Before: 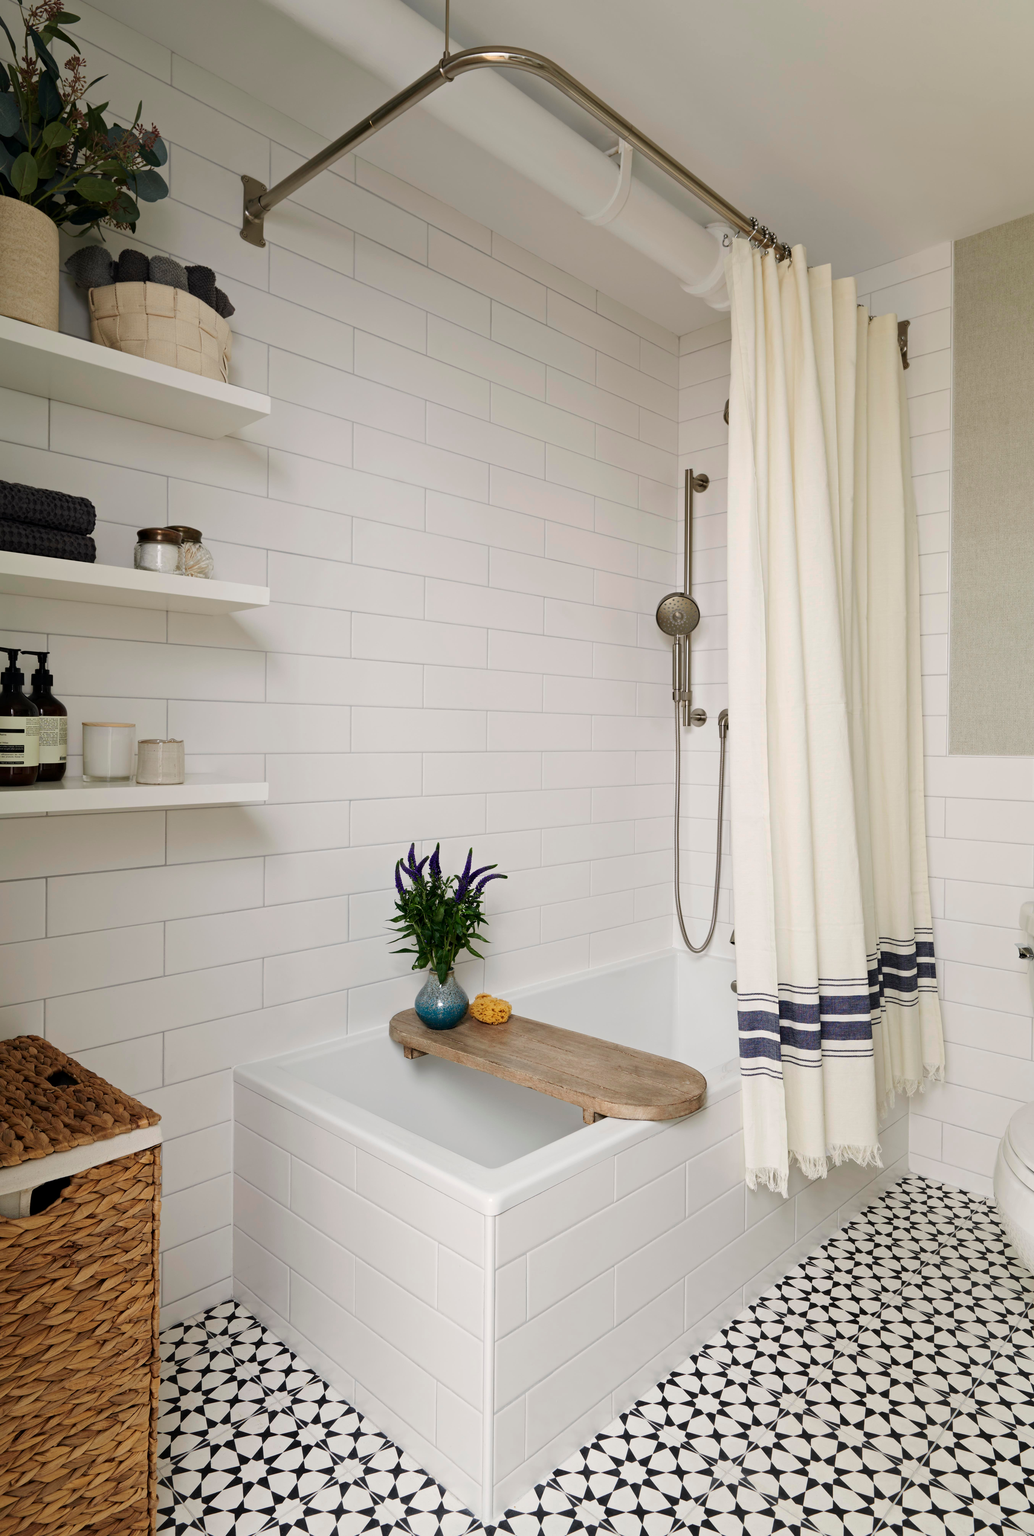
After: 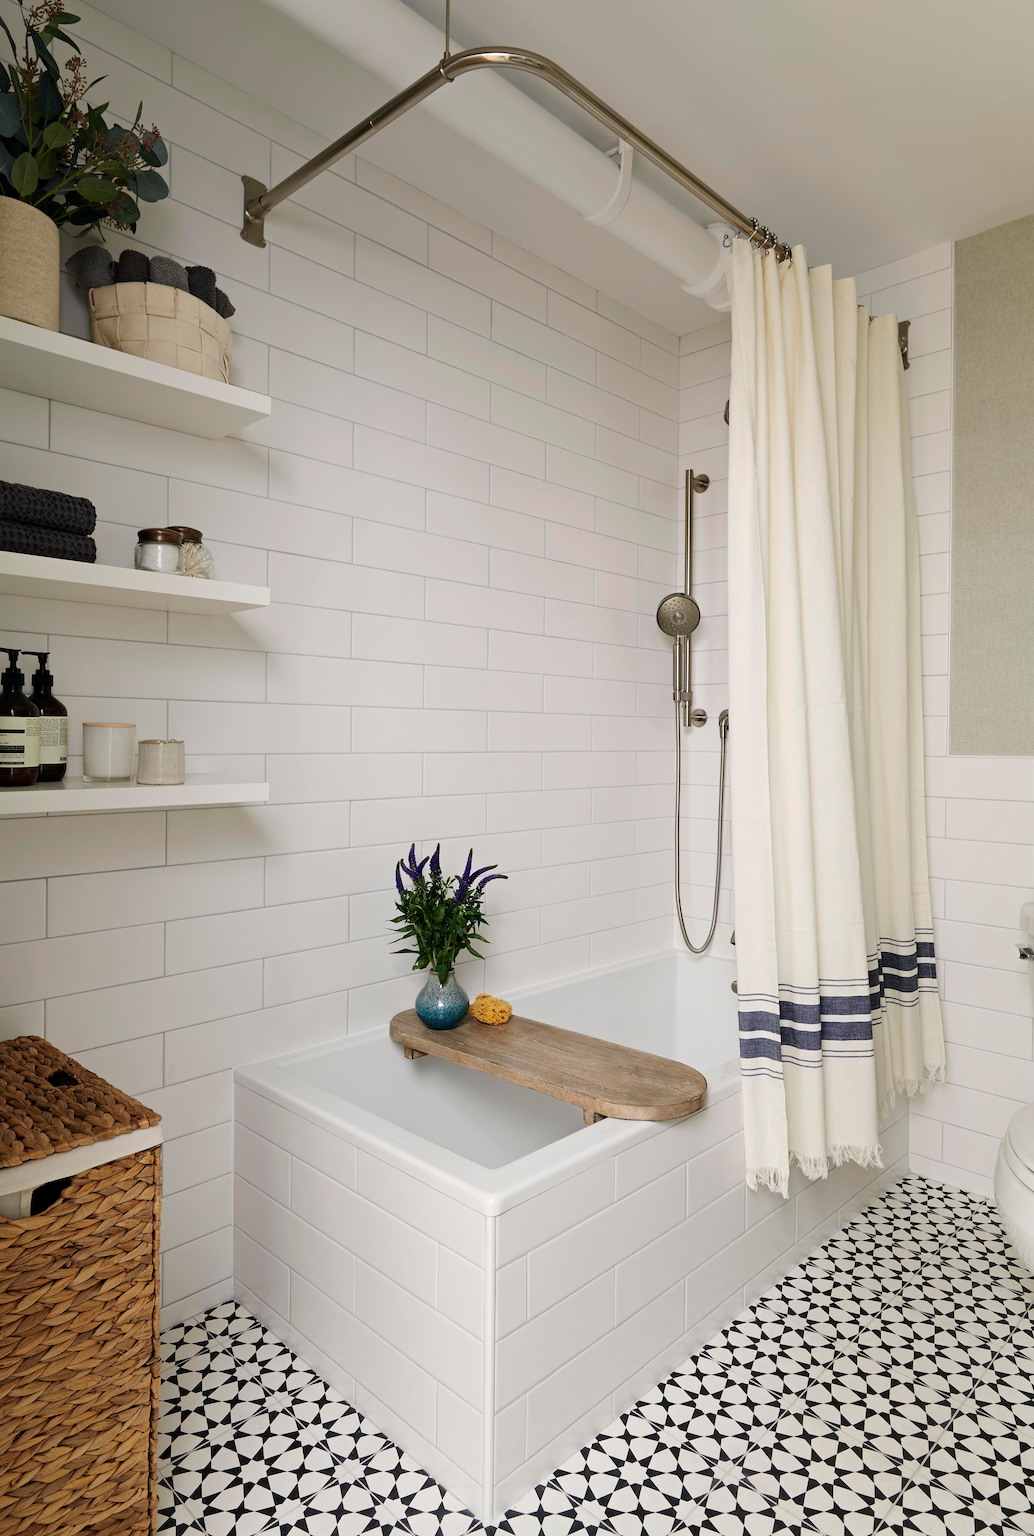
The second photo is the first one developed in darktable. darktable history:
sharpen: radius 2.188, amount 0.38, threshold 0.013
